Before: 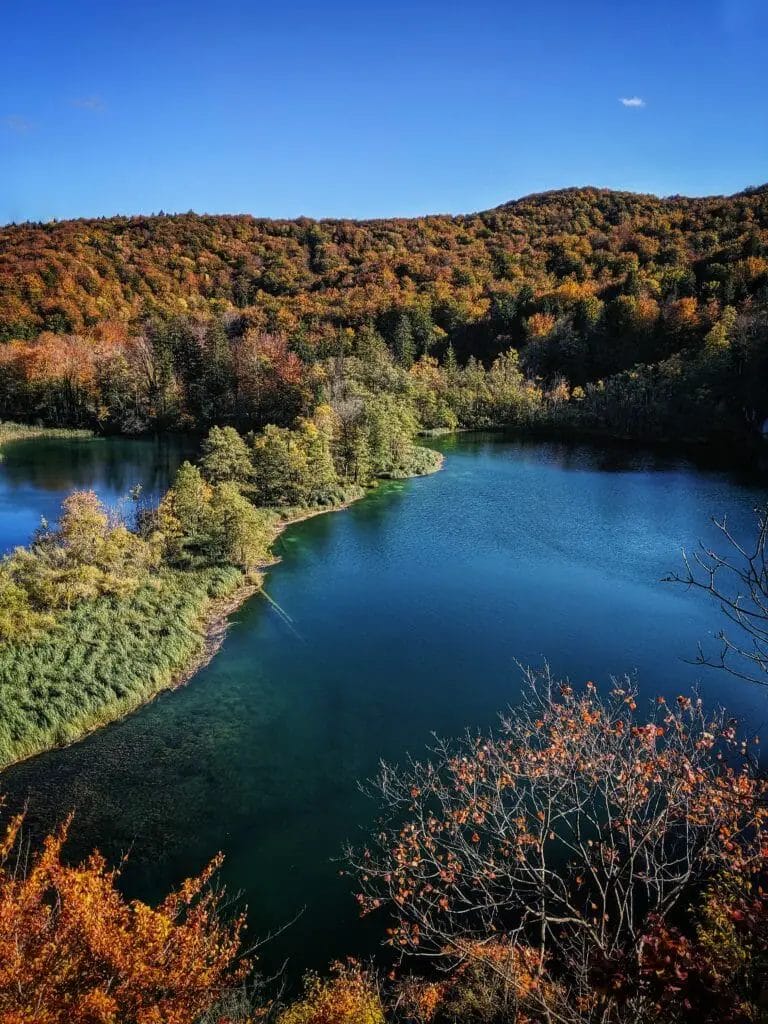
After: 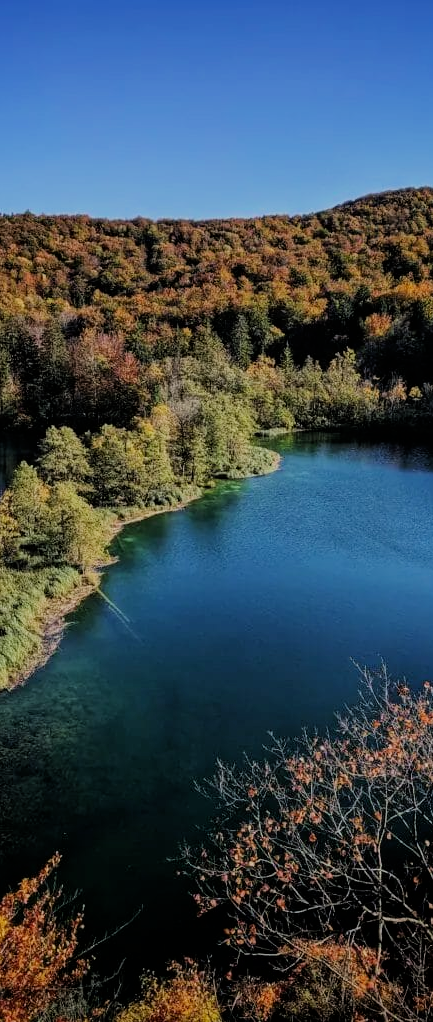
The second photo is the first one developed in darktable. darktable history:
filmic rgb: black relative exposure -7.23 EV, white relative exposure 5.38 EV, hardness 3.02, color science v6 (2022)
crop: left 21.343%, right 22.259%
